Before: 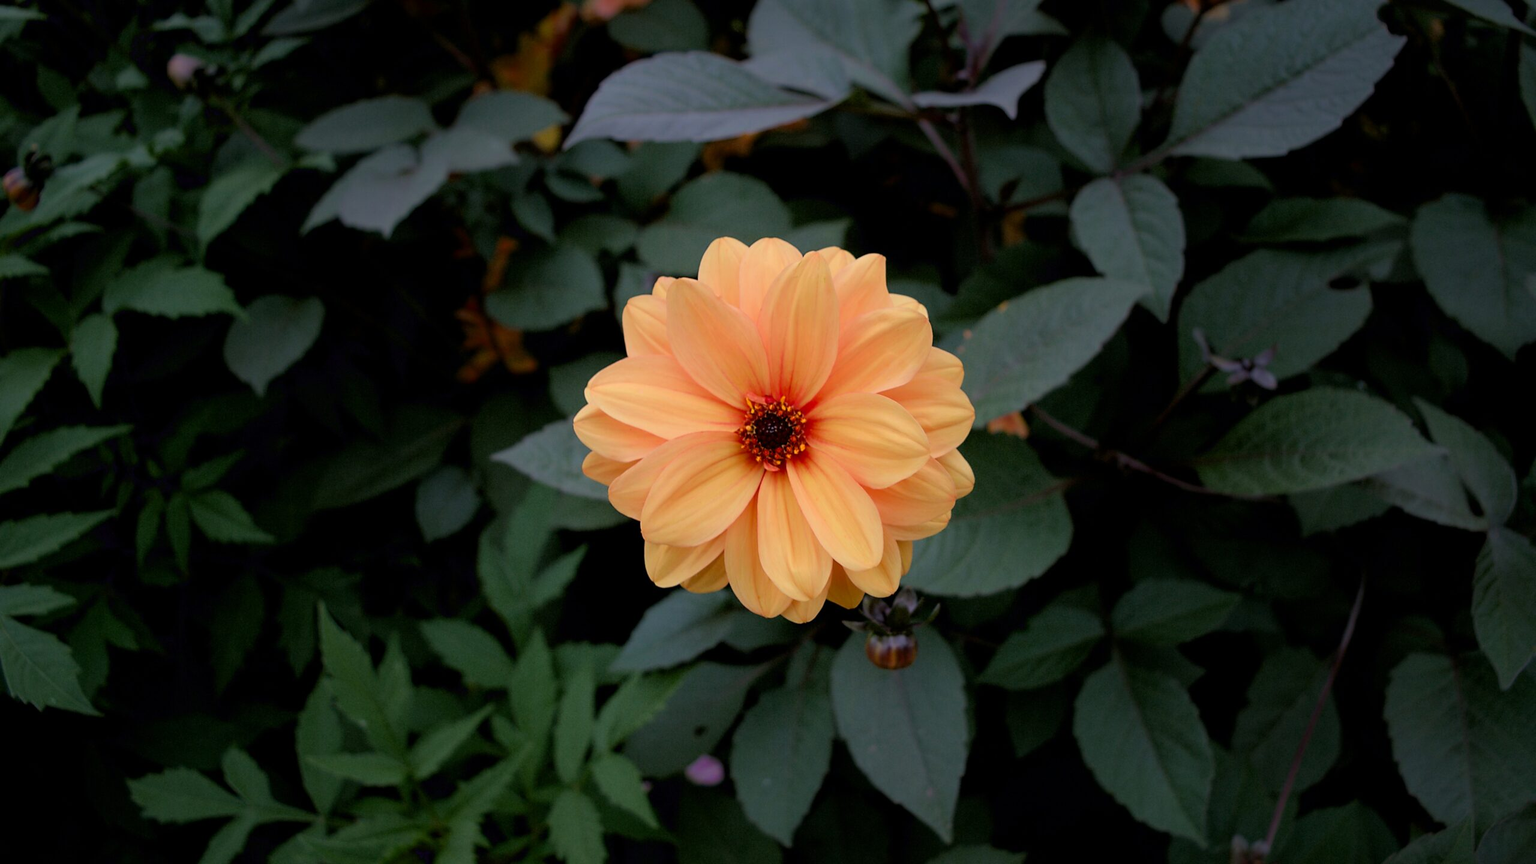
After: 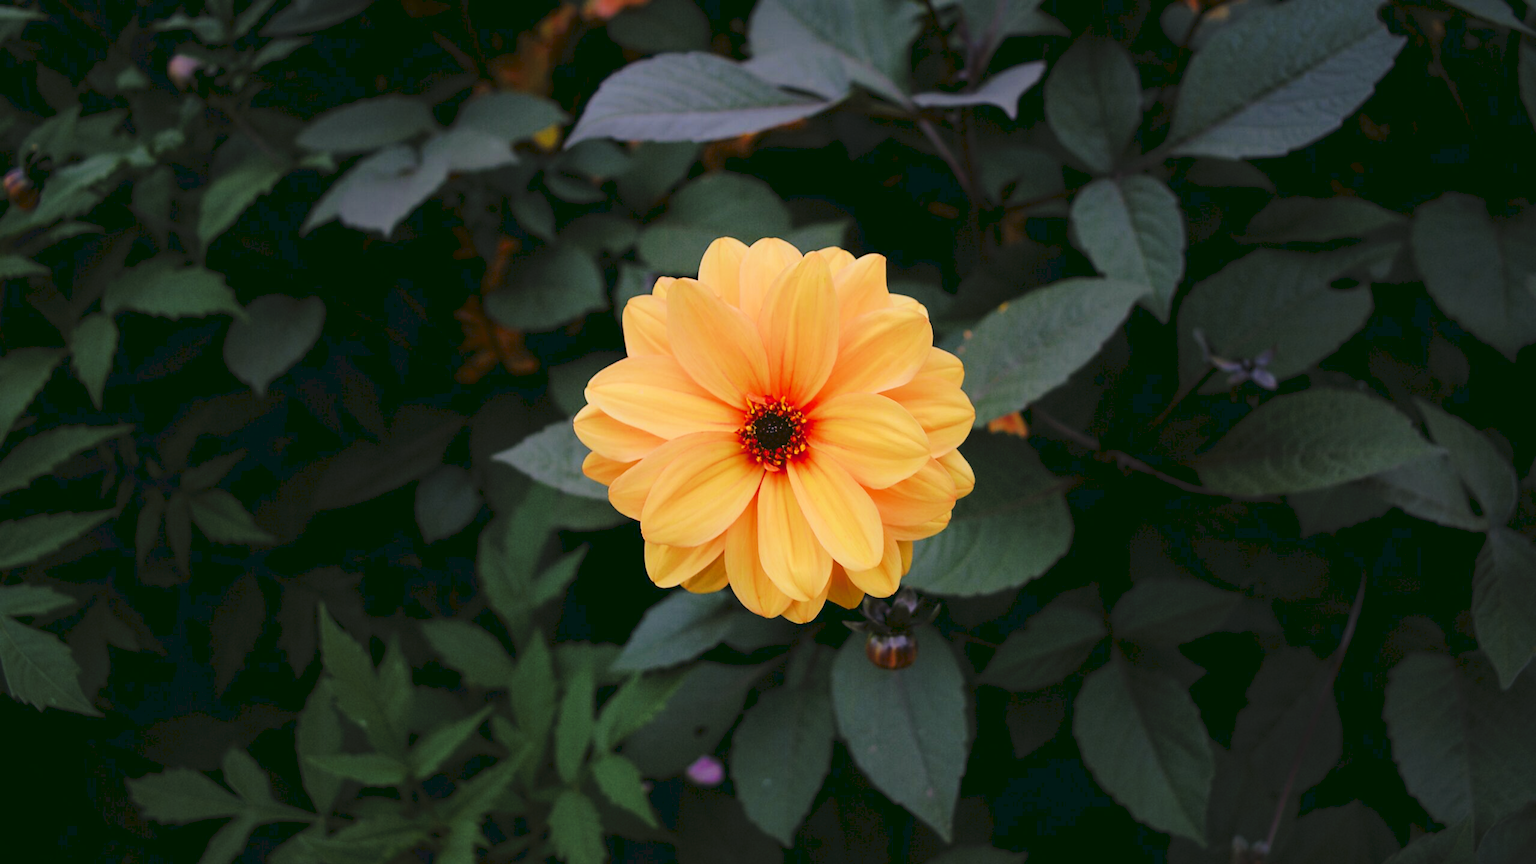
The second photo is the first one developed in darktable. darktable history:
tone curve: curves: ch0 [(0, 0) (0.003, 0.065) (0.011, 0.072) (0.025, 0.09) (0.044, 0.104) (0.069, 0.116) (0.1, 0.127) (0.136, 0.15) (0.177, 0.184) (0.224, 0.223) (0.277, 0.28) (0.335, 0.361) (0.399, 0.443) (0.468, 0.525) (0.543, 0.616) (0.623, 0.713) (0.709, 0.79) (0.801, 0.866) (0.898, 0.933) (1, 1)], preserve colors none
color look up table: target L [97.17, 92.57, 84.54, 88.96, 86.03, 74.12, 69.99, 56.4, 62.69, 61.37, 46.23, 31.88, 3.554, 200.89, 90.79, 84.32, 72.04, 65.73, 63.65, 57.1, 52.18, 54.4, 51.67, 47.15, 45.32, 38.71, 31.16, 23.2, 18.5, 89.85, 73.5, 63.99, 65.32, 61.44, 60.04, 50.71, 52.33, 50.79, 42.79, 36.97, 38.5, 35.94, 33.1, 2.157, 77.13, 73.51, 72.93, 64, 32.6], target a [-38.59, -5.621, -52.44, -37.16, -29.07, -48, -5.688, -50.35, -16.34, -5.997, -29.1, -29.02, -6.803, 0, 0.557, -0.331, 37.84, 33.68, 26.98, 51.39, 68.68, 29.77, -0.268, 68.35, 64.53, 52.76, 6.667, 41.28, 13.96, 16.88, 39.64, 1.539, 58.84, 73.06, 29.56, 75.82, 80.82, 45.23, 4.945, 14.21, 61, 53.97, 36.65, 4.332, -11.43, -26.93, -33.59, -10.49, -13.11], target b [94.13, 6.963, 47.93, -1.947, 32.96, 18.81, 54.46, 44.35, 11.48, 56.85, 39.2, 24.12, 5.315, -0.001, 23.33, 78.52, 10.61, 64.65, 23.92, 50.42, 7.582, 56.57, 36.8, 9.386, 61.65, 44.79, 4.333, 5.185, 31.06, -18.35, -32.84, 0.552, -28.74, -55.78, -18.08, -8.206, -42.28, -34.98, -31.14, -62.86, -62.67, -12.07, -80.05, -29.47, -16.8, -32.07, -4.448, -45.04, -13.19], num patches 49
